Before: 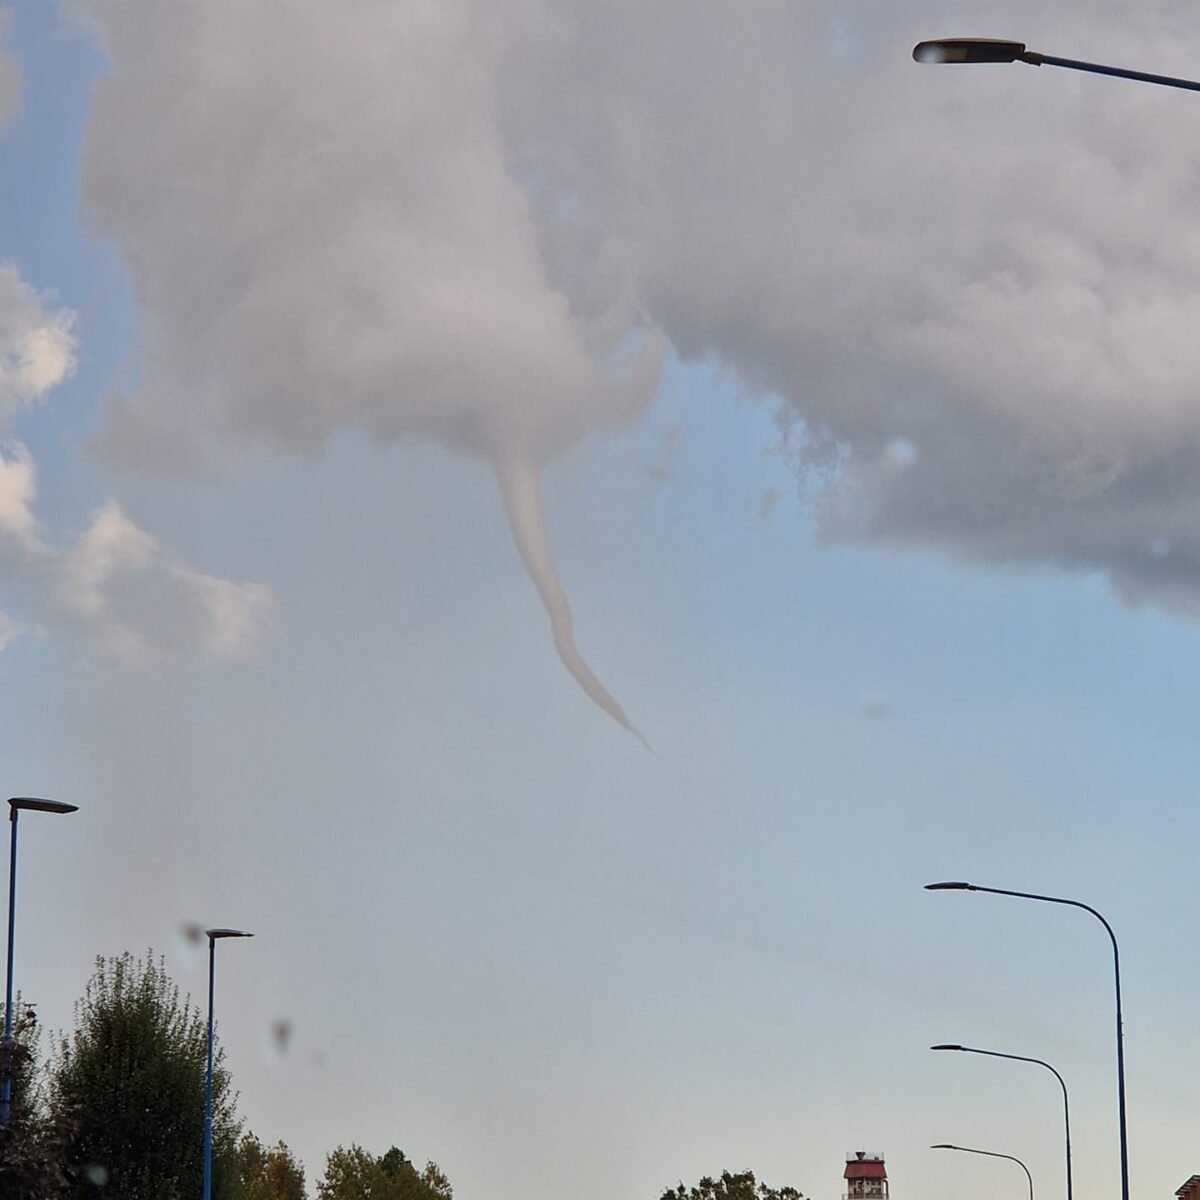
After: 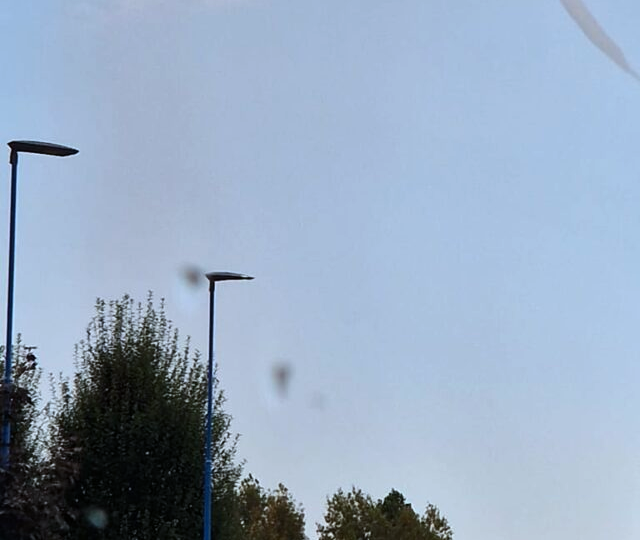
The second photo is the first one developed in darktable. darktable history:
color calibration: x 0.372, y 0.386, temperature 4283.97 K
tone equalizer: -8 EV -0.417 EV, -7 EV -0.389 EV, -6 EV -0.333 EV, -5 EV -0.222 EV, -3 EV 0.222 EV, -2 EV 0.333 EV, -1 EV 0.389 EV, +0 EV 0.417 EV, edges refinement/feathering 500, mask exposure compensation -1.57 EV, preserve details no
crop and rotate: top 54.778%, right 46.61%, bottom 0.159%
